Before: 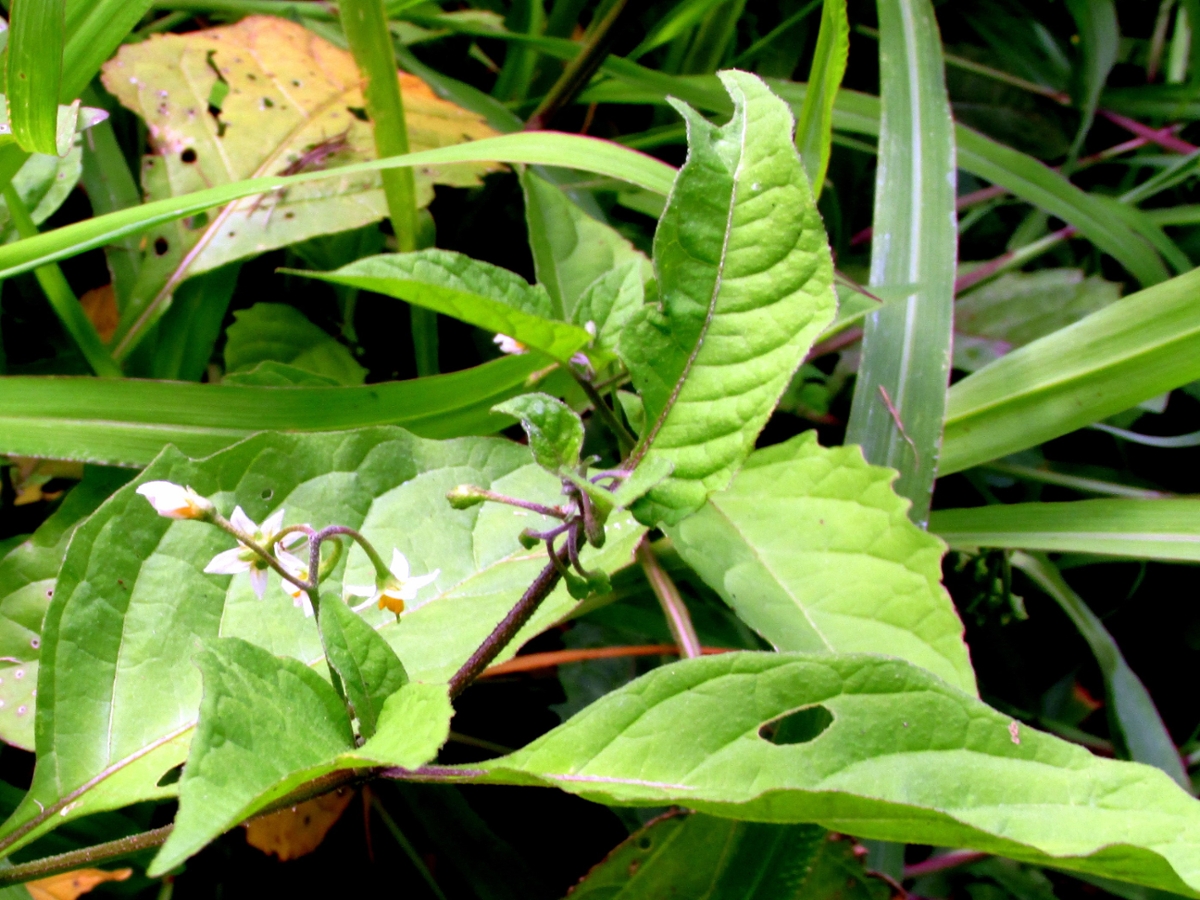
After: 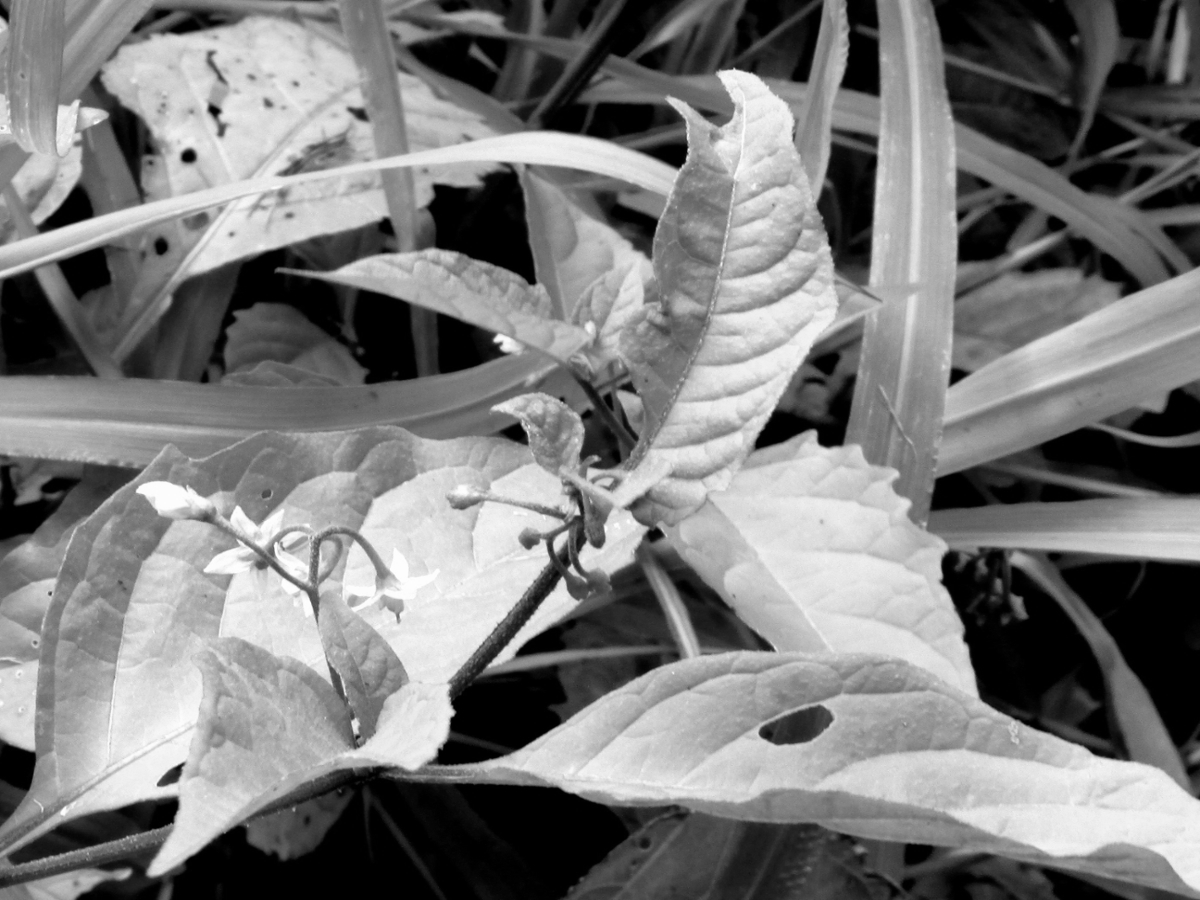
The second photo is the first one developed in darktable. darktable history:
white balance: red 1.08, blue 0.791
monochrome: on, module defaults
